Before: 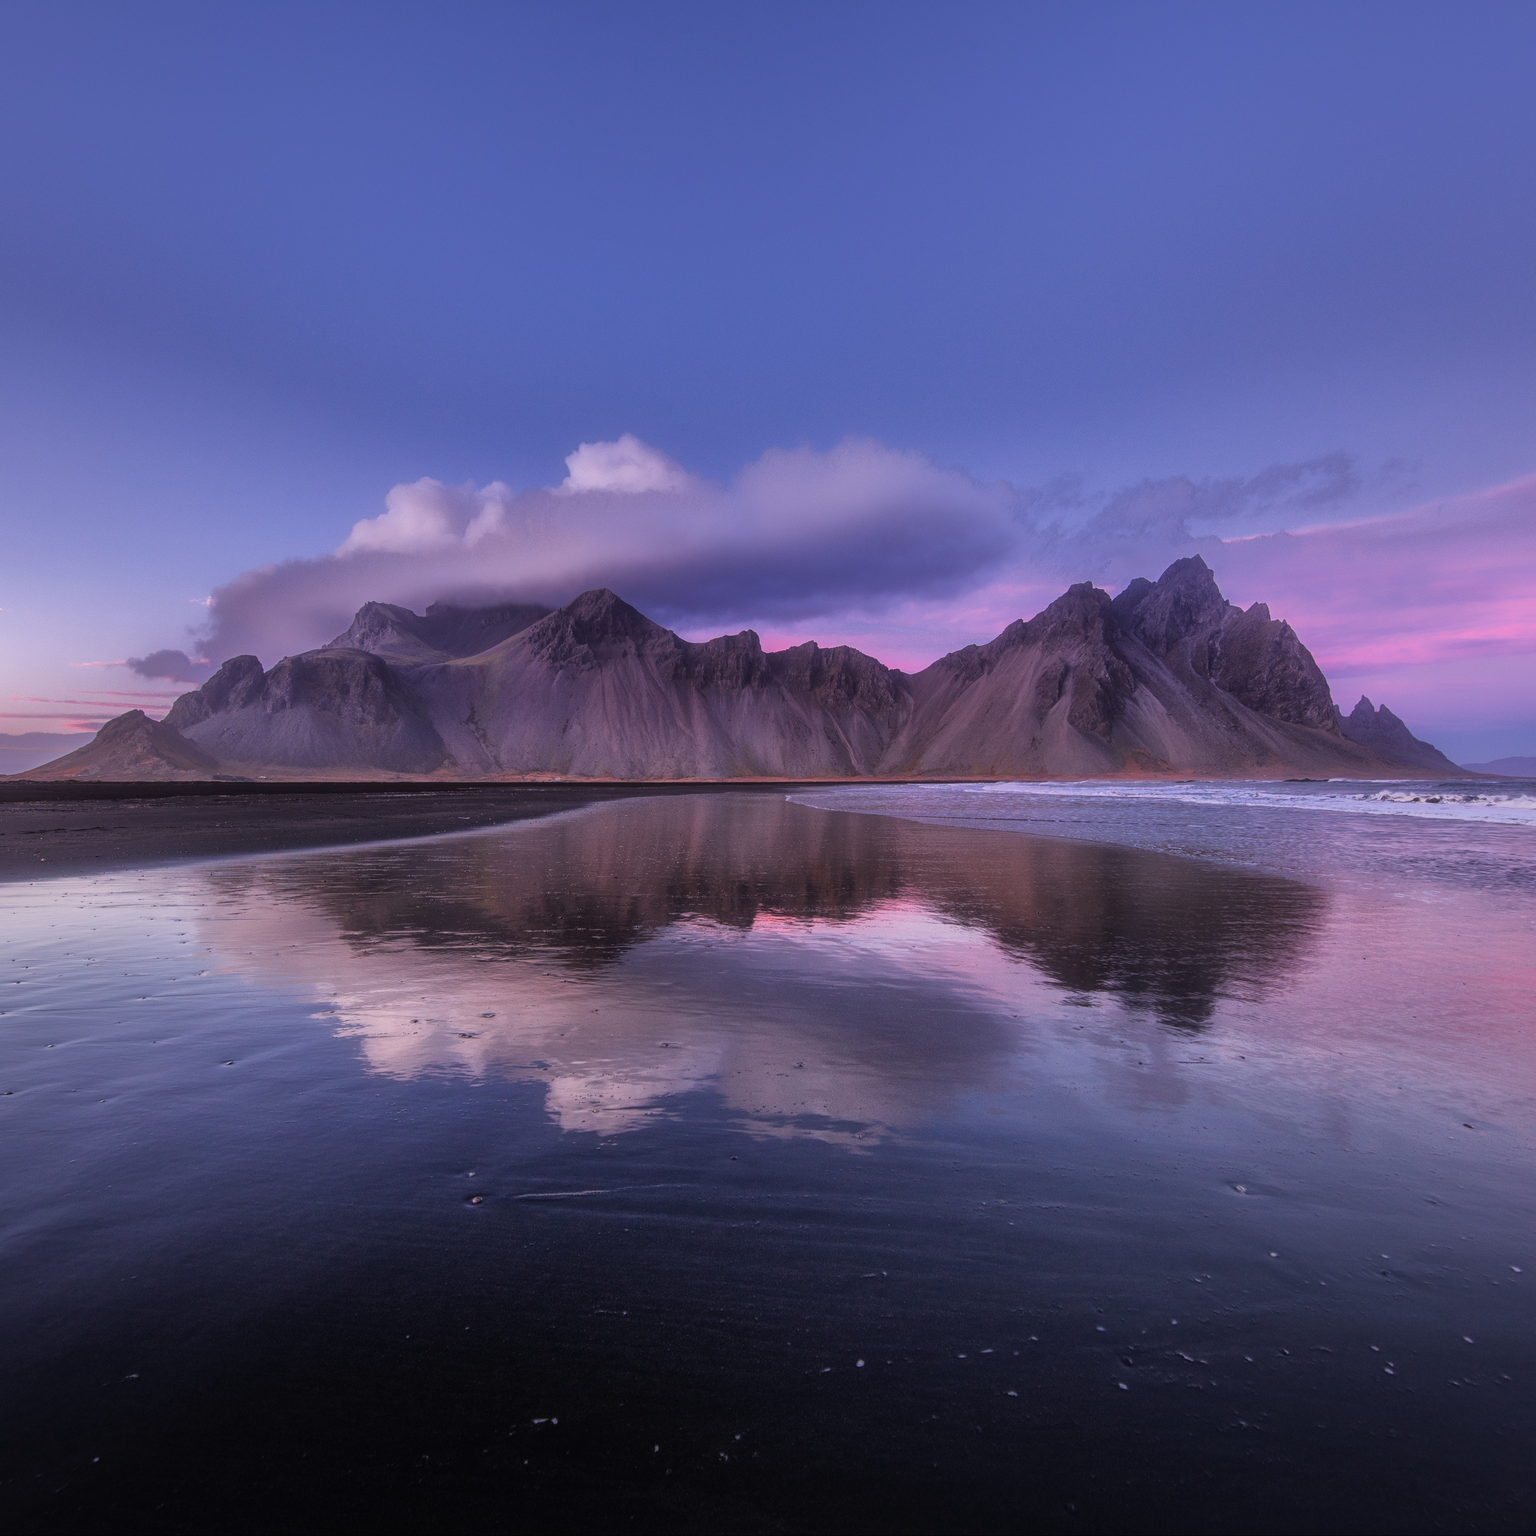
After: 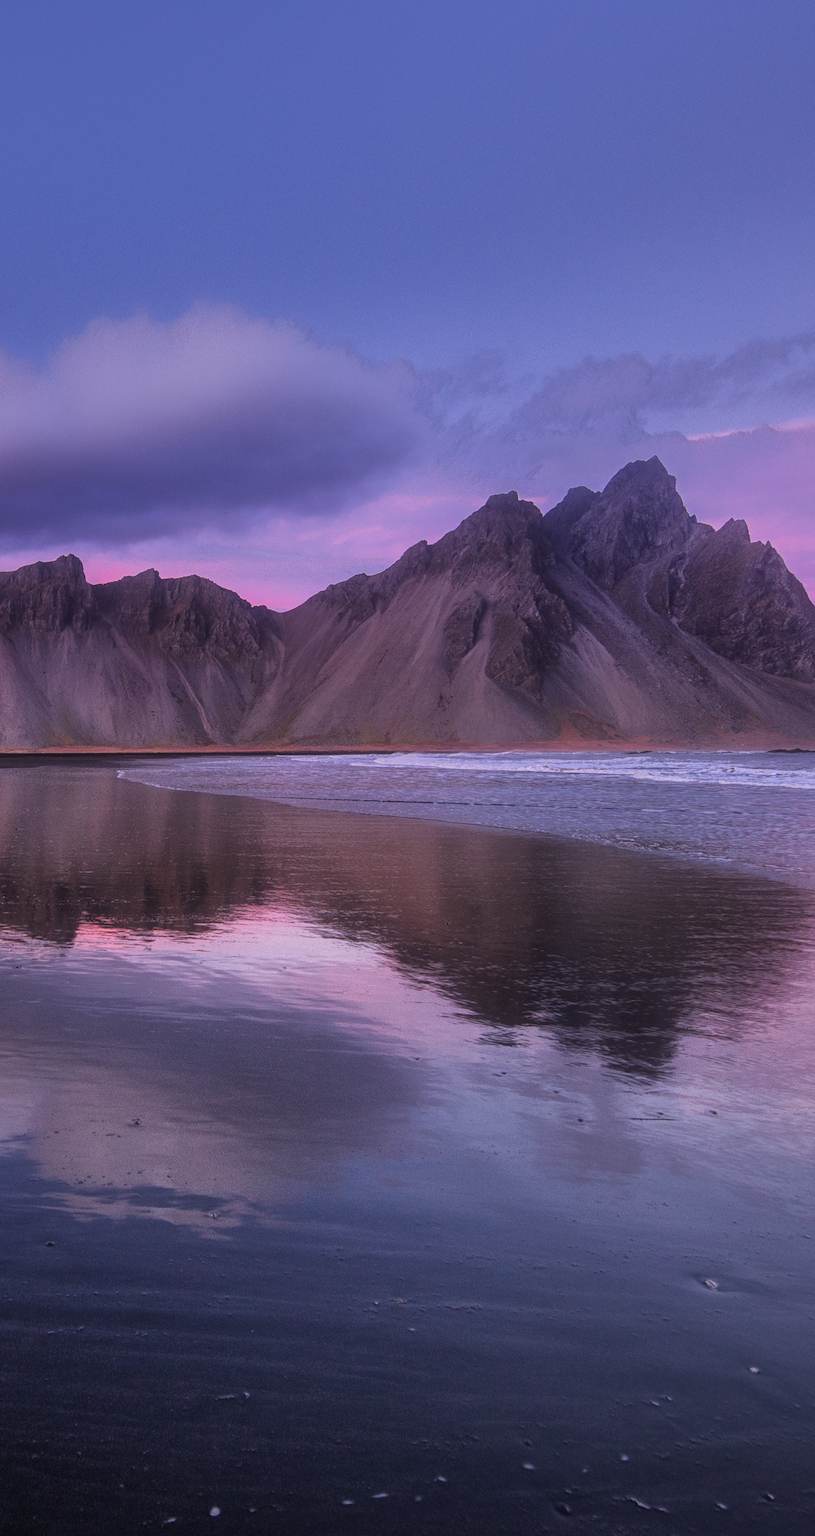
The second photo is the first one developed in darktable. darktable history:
crop: left 45.303%, top 13.368%, right 13.999%, bottom 9.974%
